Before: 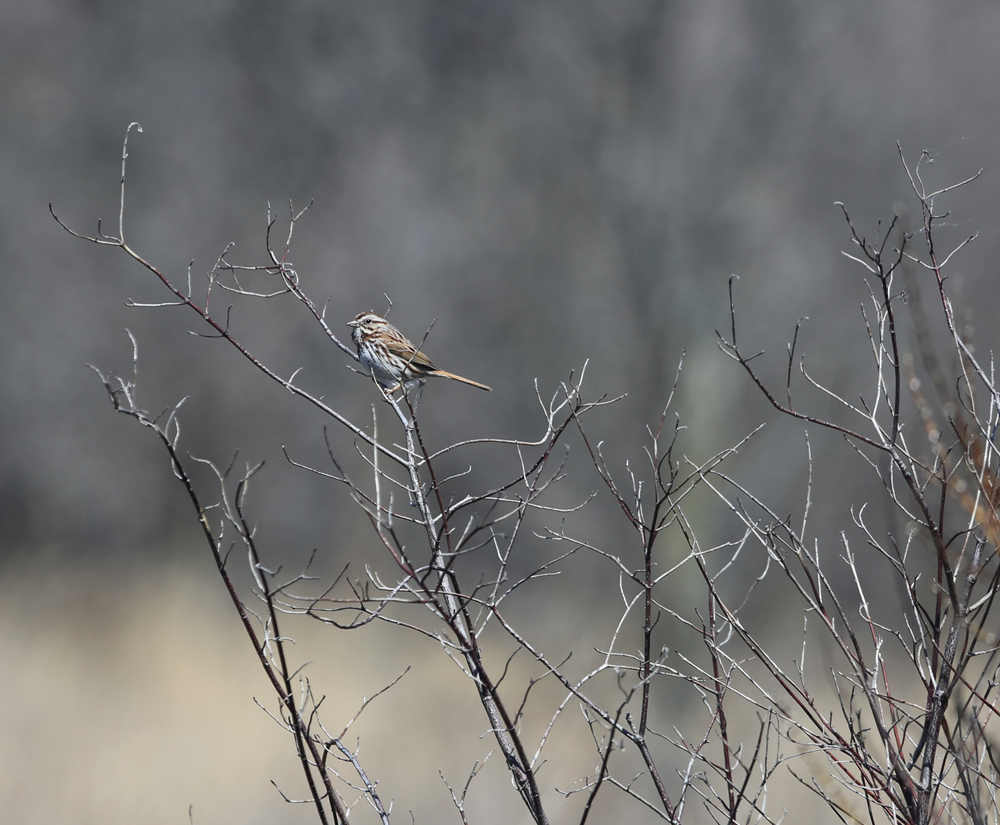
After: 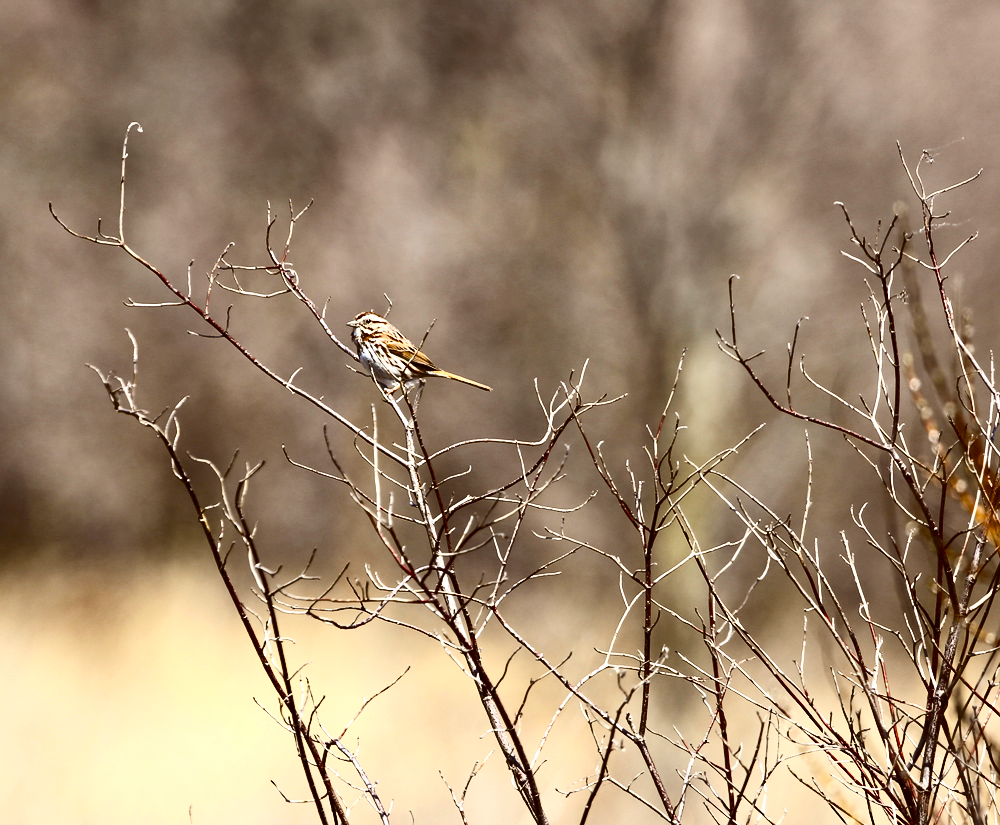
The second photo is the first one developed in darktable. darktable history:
contrast brightness saturation: contrast 0.29
color balance rgb: power › luminance 9.787%, power › chroma 2.804%, power › hue 58.52°, perceptual saturation grading › global saturation 23.777%, perceptual saturation grading › highlights -23.866%, perceptual saturation grading › mid-tones 24.066%, perceptual saturation grading › shadows 40.139%, perceptual brilliance grading › highlights 46.512%, perceptual brilliance grading › mid-tones 22.534%, perceptual brilliance grading › shadows -5.792%, saturation formula JzAzBz (2021)
